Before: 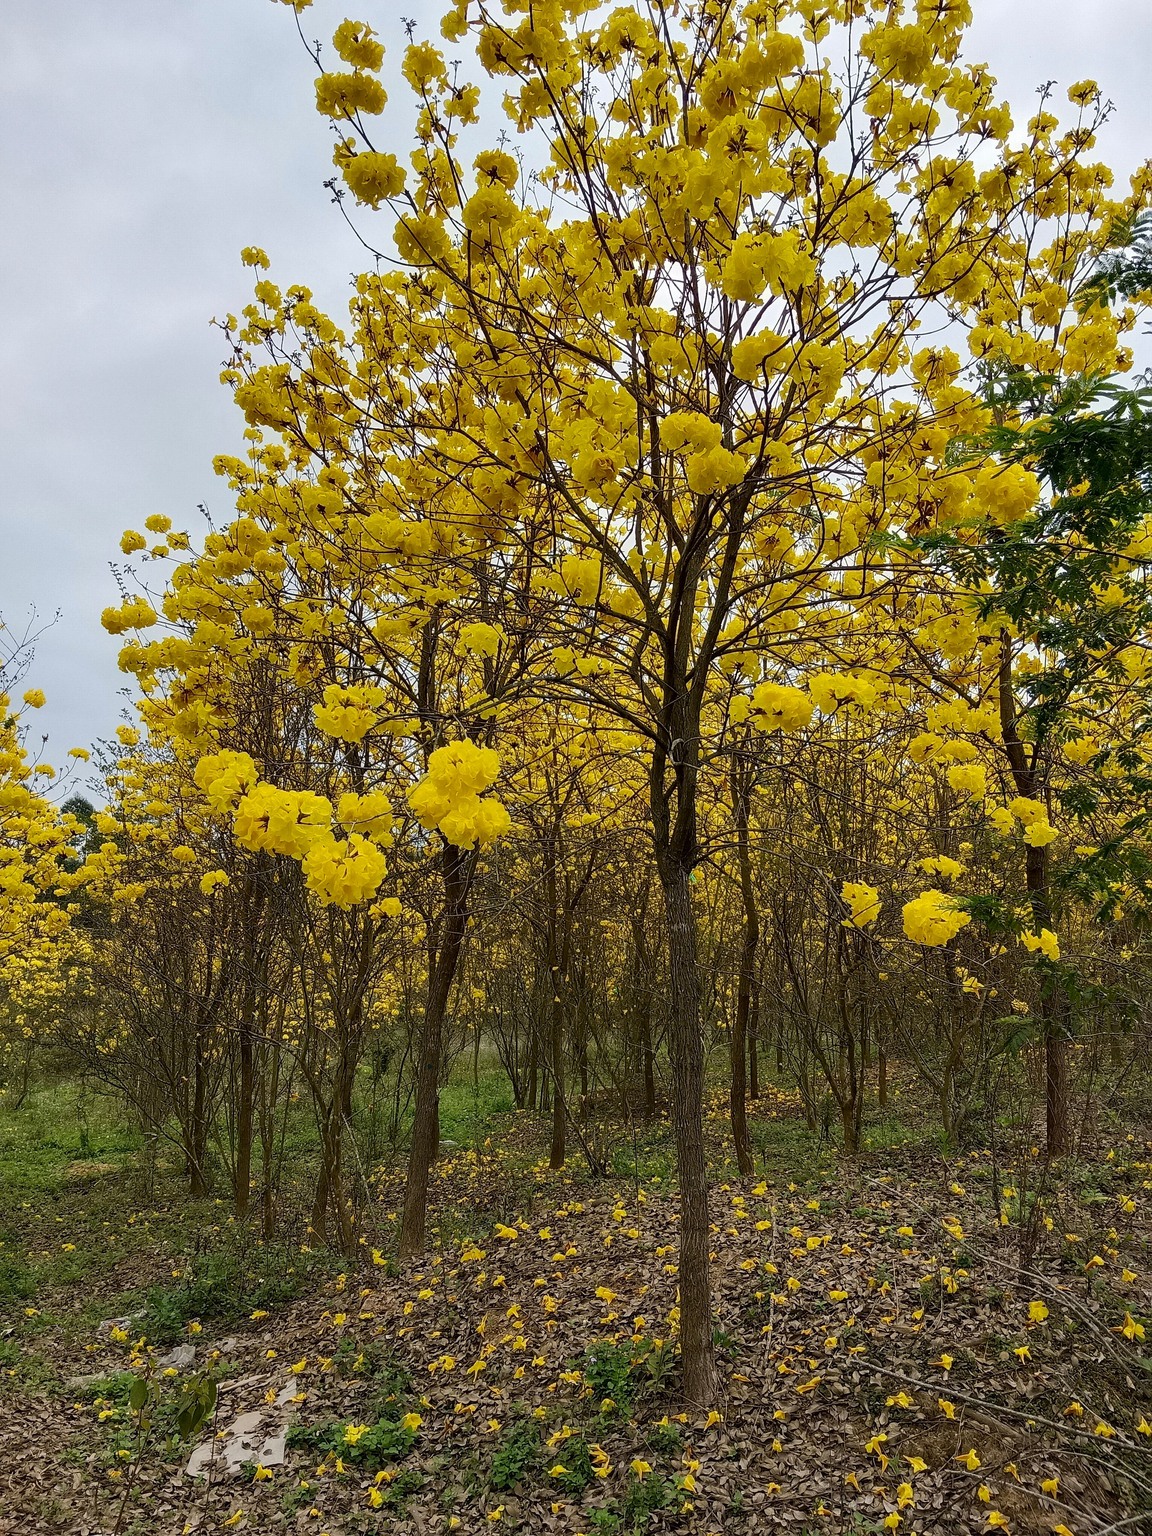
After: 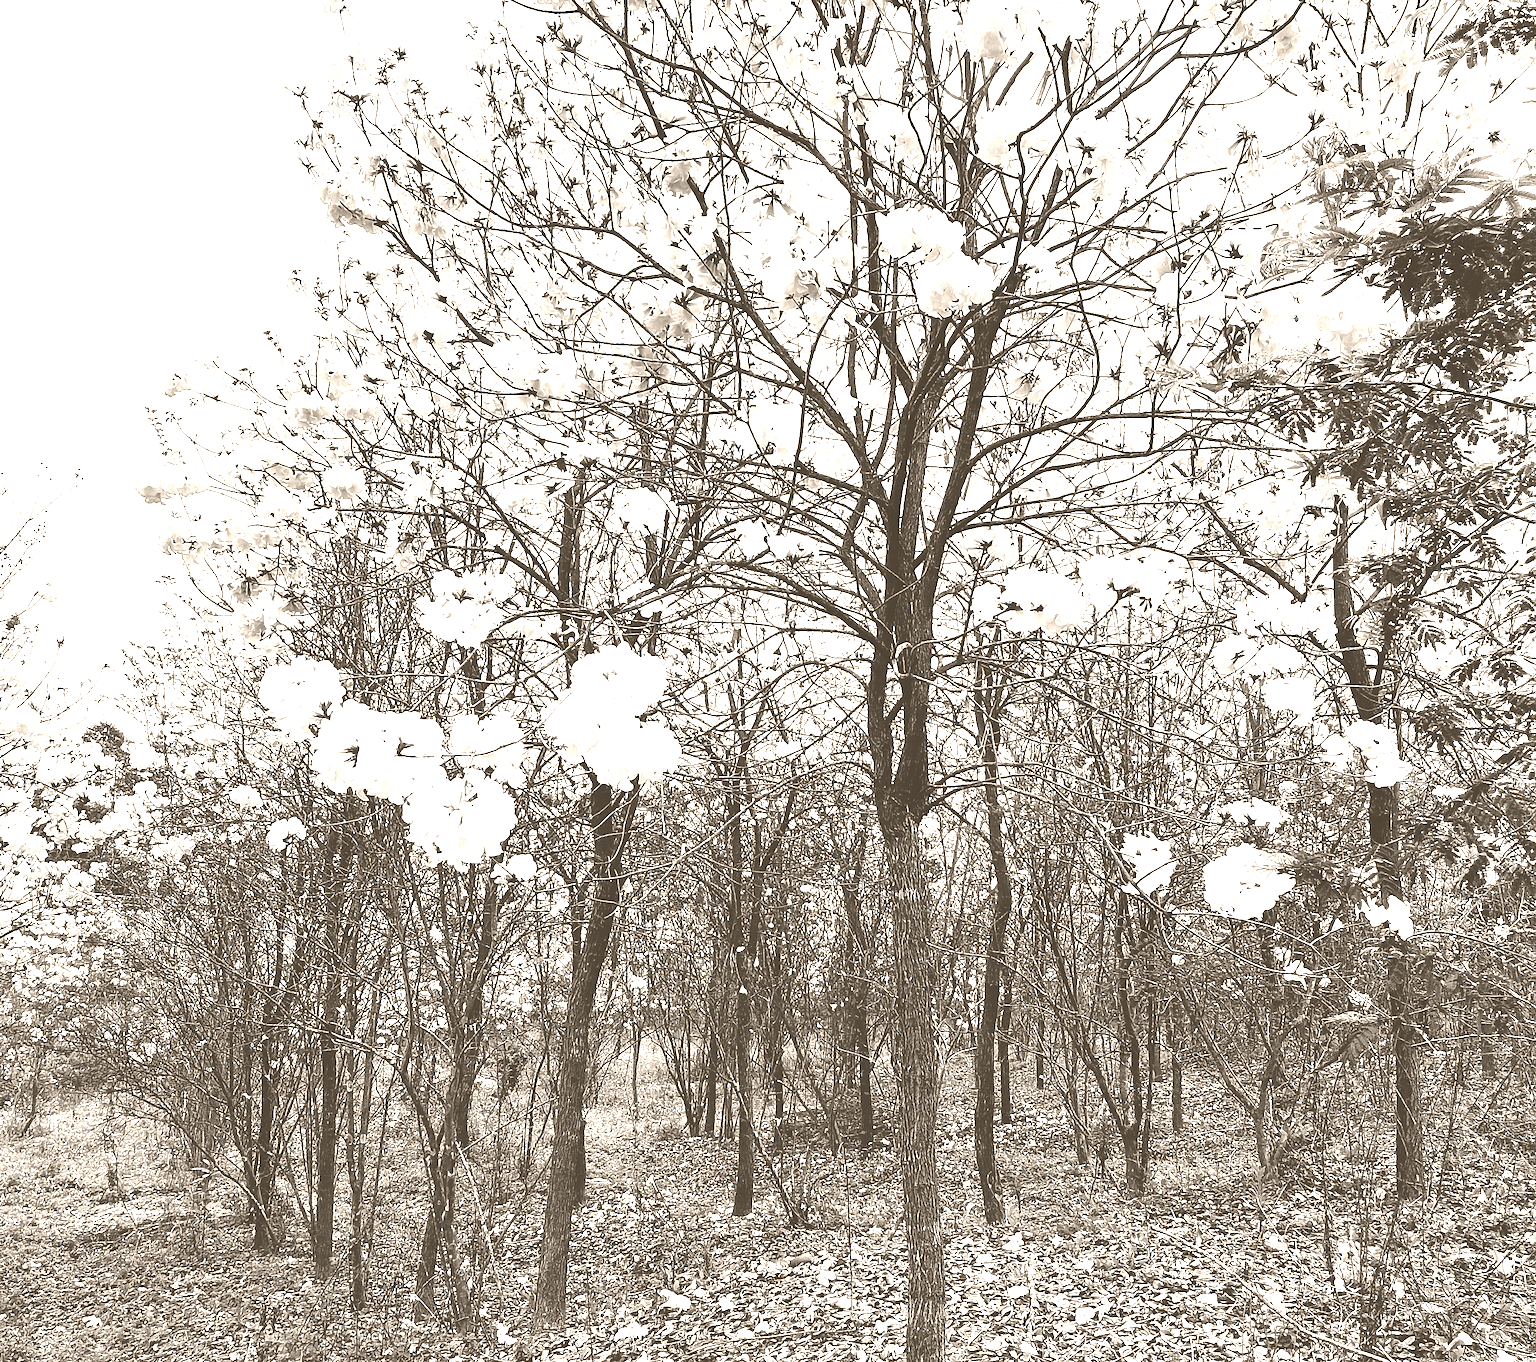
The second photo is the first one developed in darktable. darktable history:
rgb curve: curves: ch0 [(0, 0) (0.21, 0.15) (0.24, 0.21) (0.5, 0.75) (0.75, 0.96) (0.89, 0.99) (1, 1)]; ch1 [(0, 0.02) (0.21, 0.13) (0.25, 0.2) (0.5, 0.67) (0.75, 0.9) (0.89, 0.97) (1, 1)]; ch2 [(0, 0.02) (0.21, 0.13) (0.25, 0.2) (0.5, 0.67) (0.75, 0.9) (0.89, 0.97) (1, 1)], compensate middle gray true
colorize: hue 34.49°, saturation 35.33%, source mix 100%, version 1
crop: top 16.727%, bottom 16.727%
